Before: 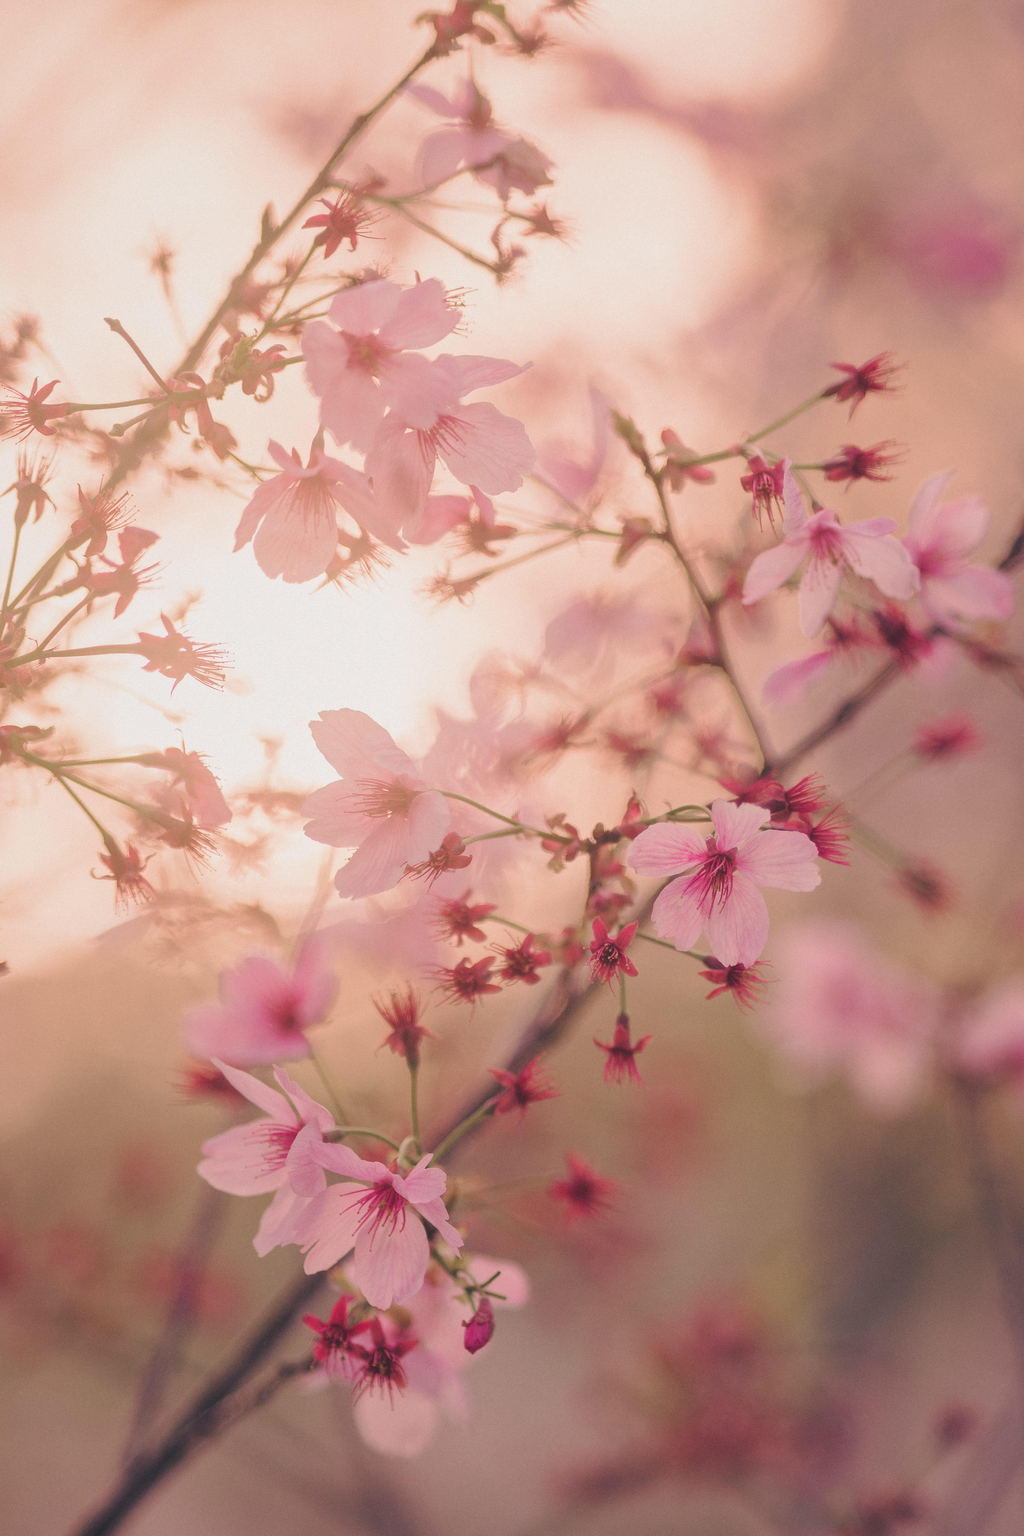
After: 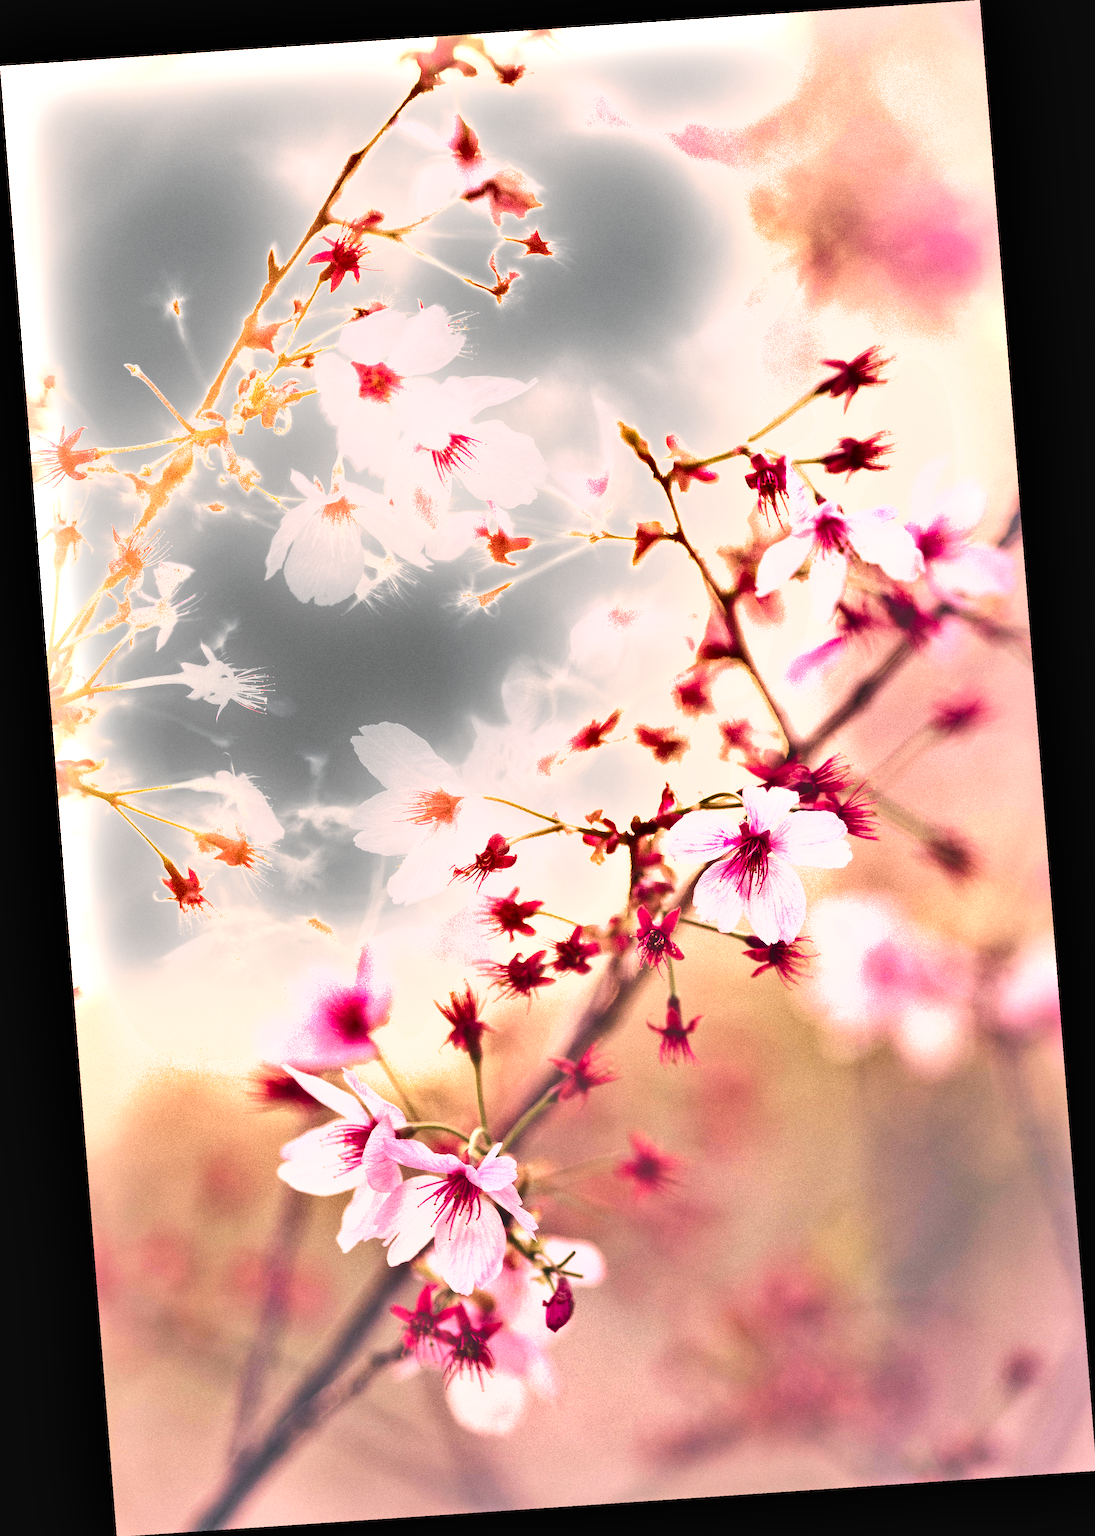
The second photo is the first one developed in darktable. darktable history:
exposure: black level correction 0, exposure 1.55 EV, compensate exposure bias true, compensate highlight preservation false
rotate and perspective: rotation -4.2°, shear 0.006, automatic cropping off
shadows and highlights: shadows 75, highlights -60.85, soften with gaussian
